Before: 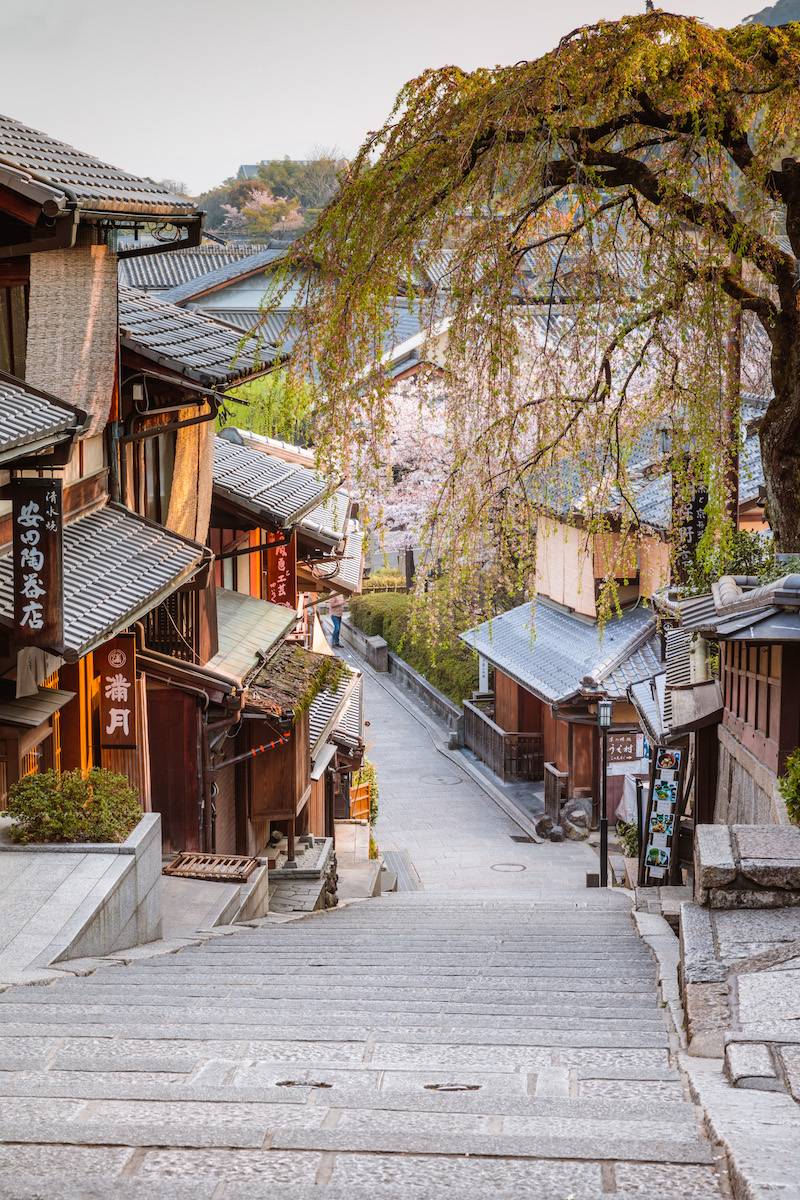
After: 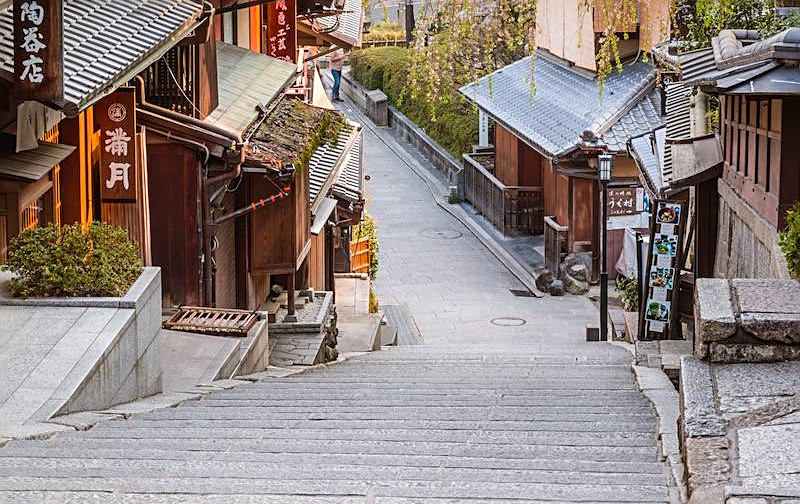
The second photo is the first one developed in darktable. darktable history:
sharpen: on, module defaults
crop: top 45.551%, bottom 12.262%
